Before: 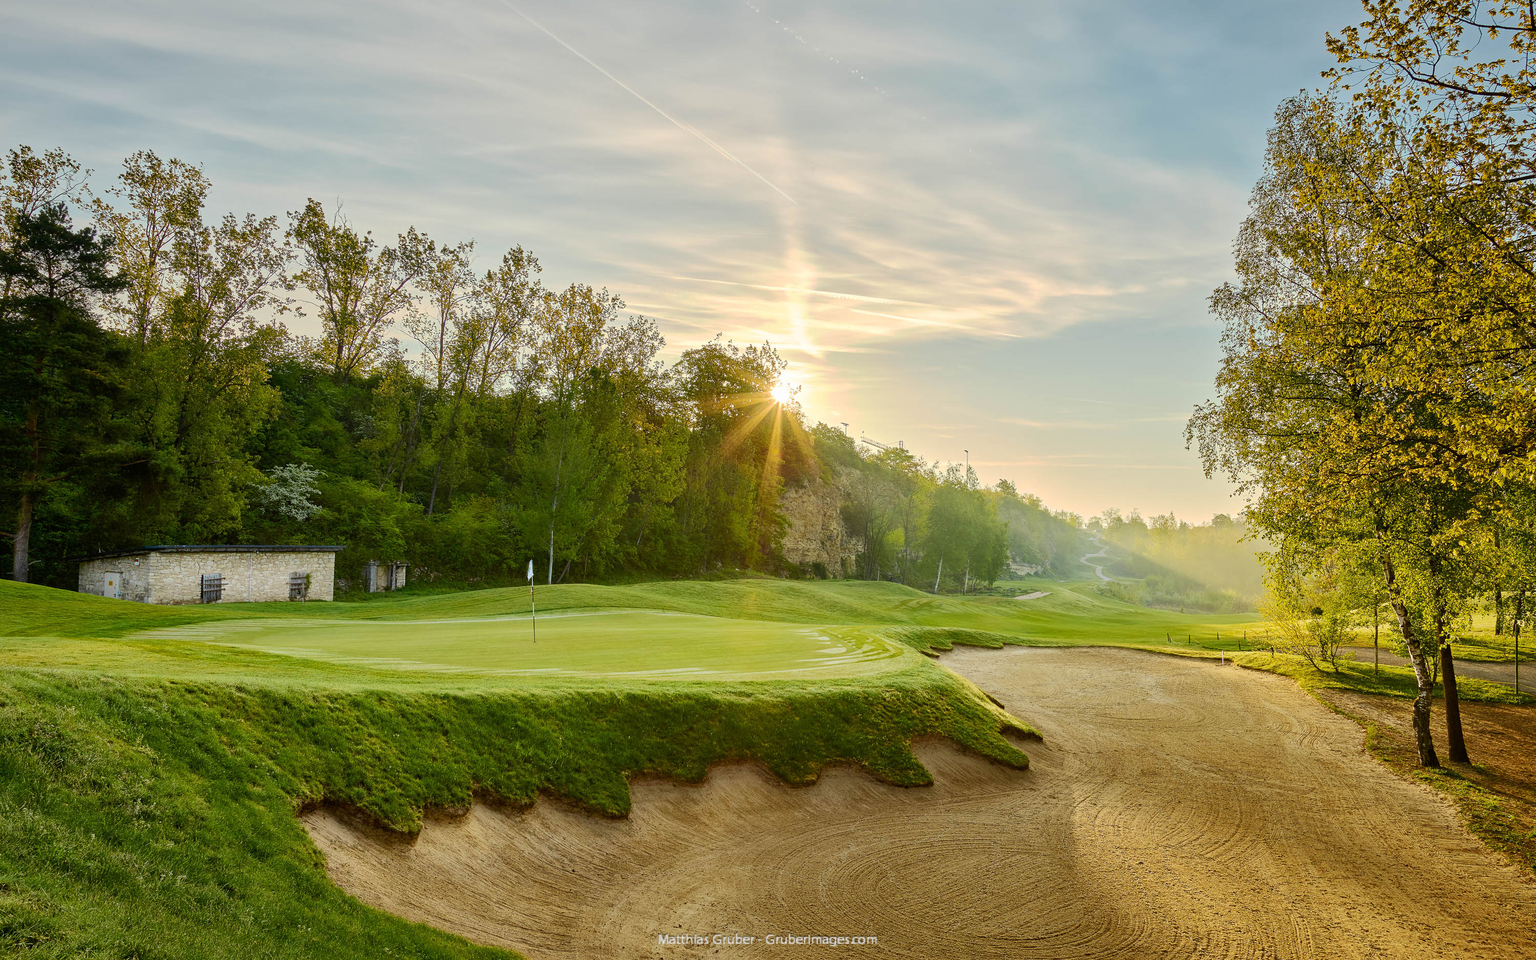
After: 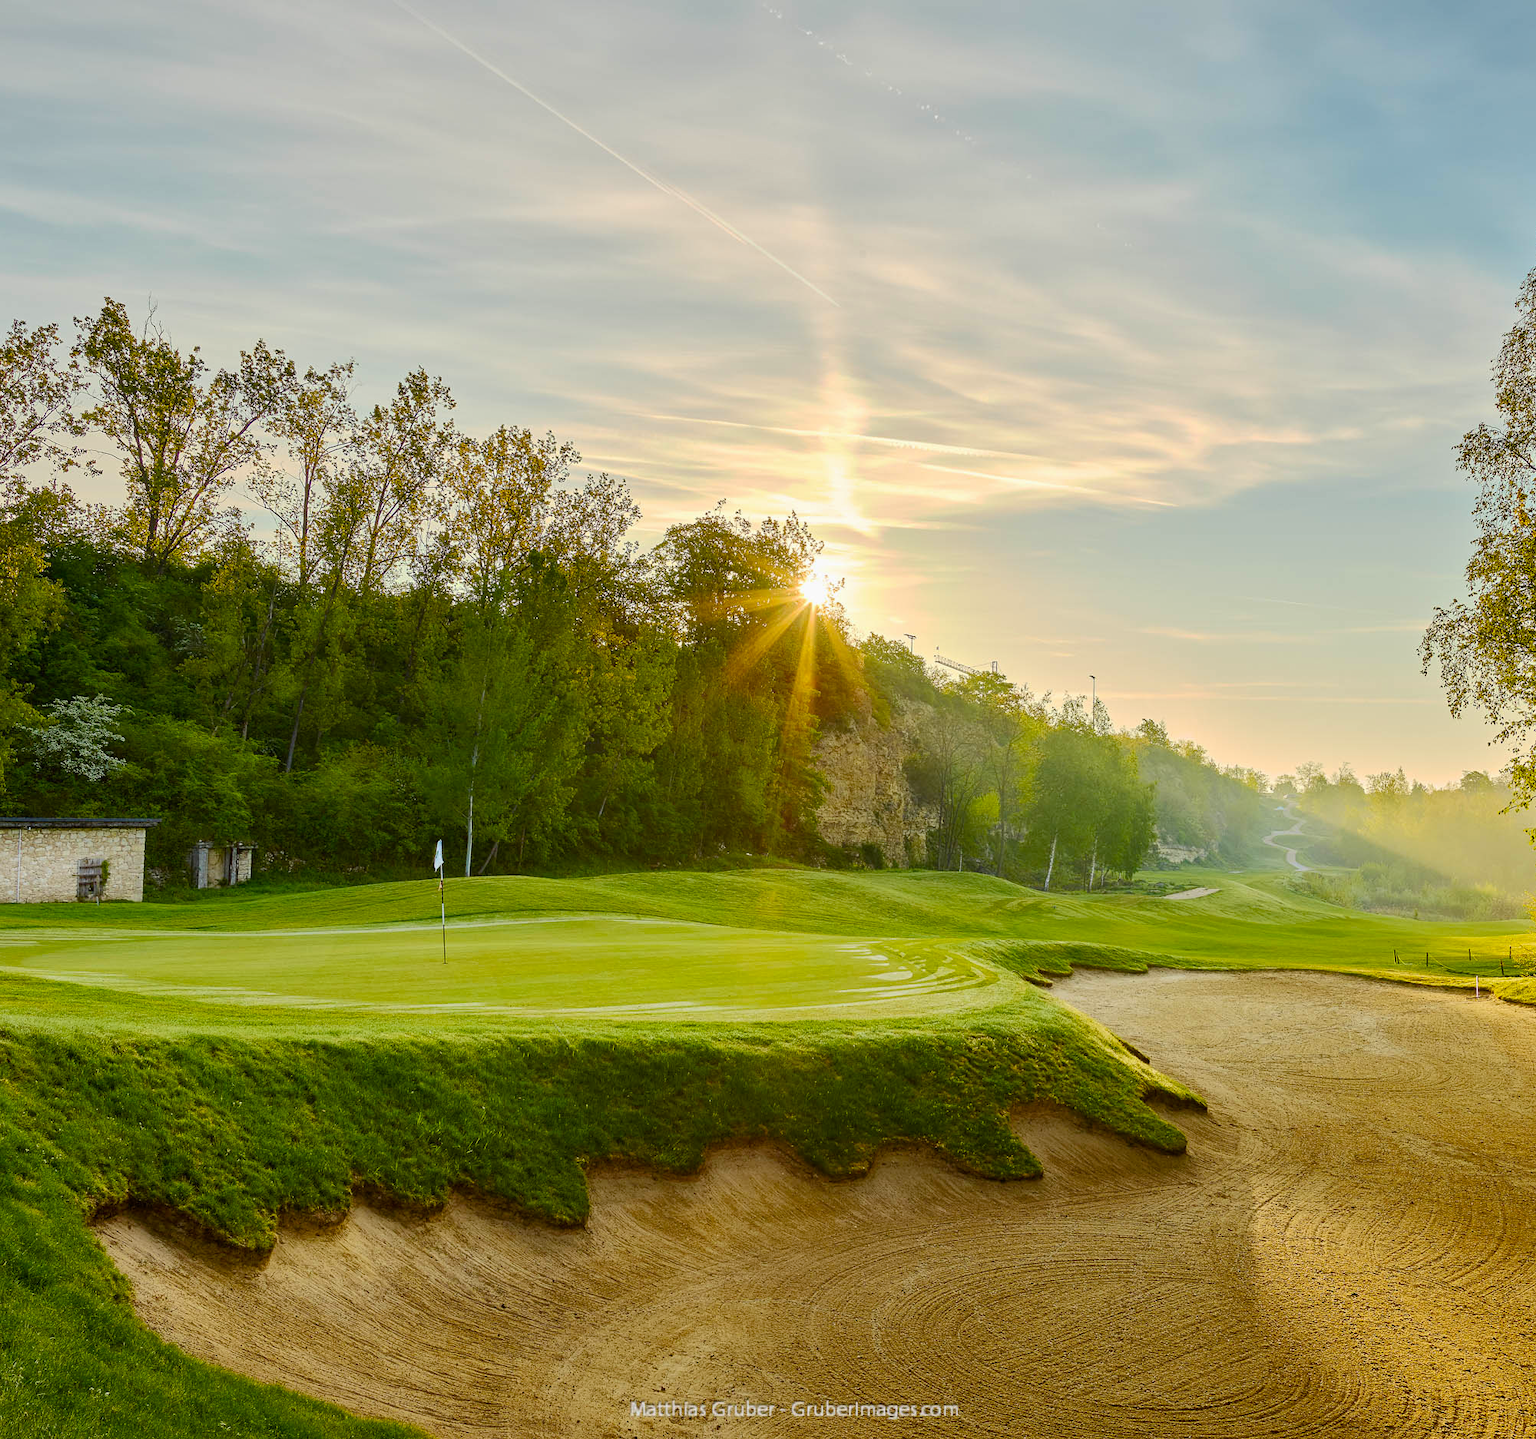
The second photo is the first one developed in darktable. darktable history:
color balance rgb: linear chroma grading › shadows -8%, linear chroma grading › global chroma 10%, perceptual saturation grading › global saturation 2%, perceptual saturation grading › highlights -2%, perceptual saturation grading › mid-tones 4%, perceptual saturation grading › shadows 8%, perceptual brilliance grading › global brilliance 2%, perceptual brilliance grading › highlights -4%, global vibrance 16%, saturation formula JzAzBz (2021)
crop and rotate: left 15.546%, right 17.787%
